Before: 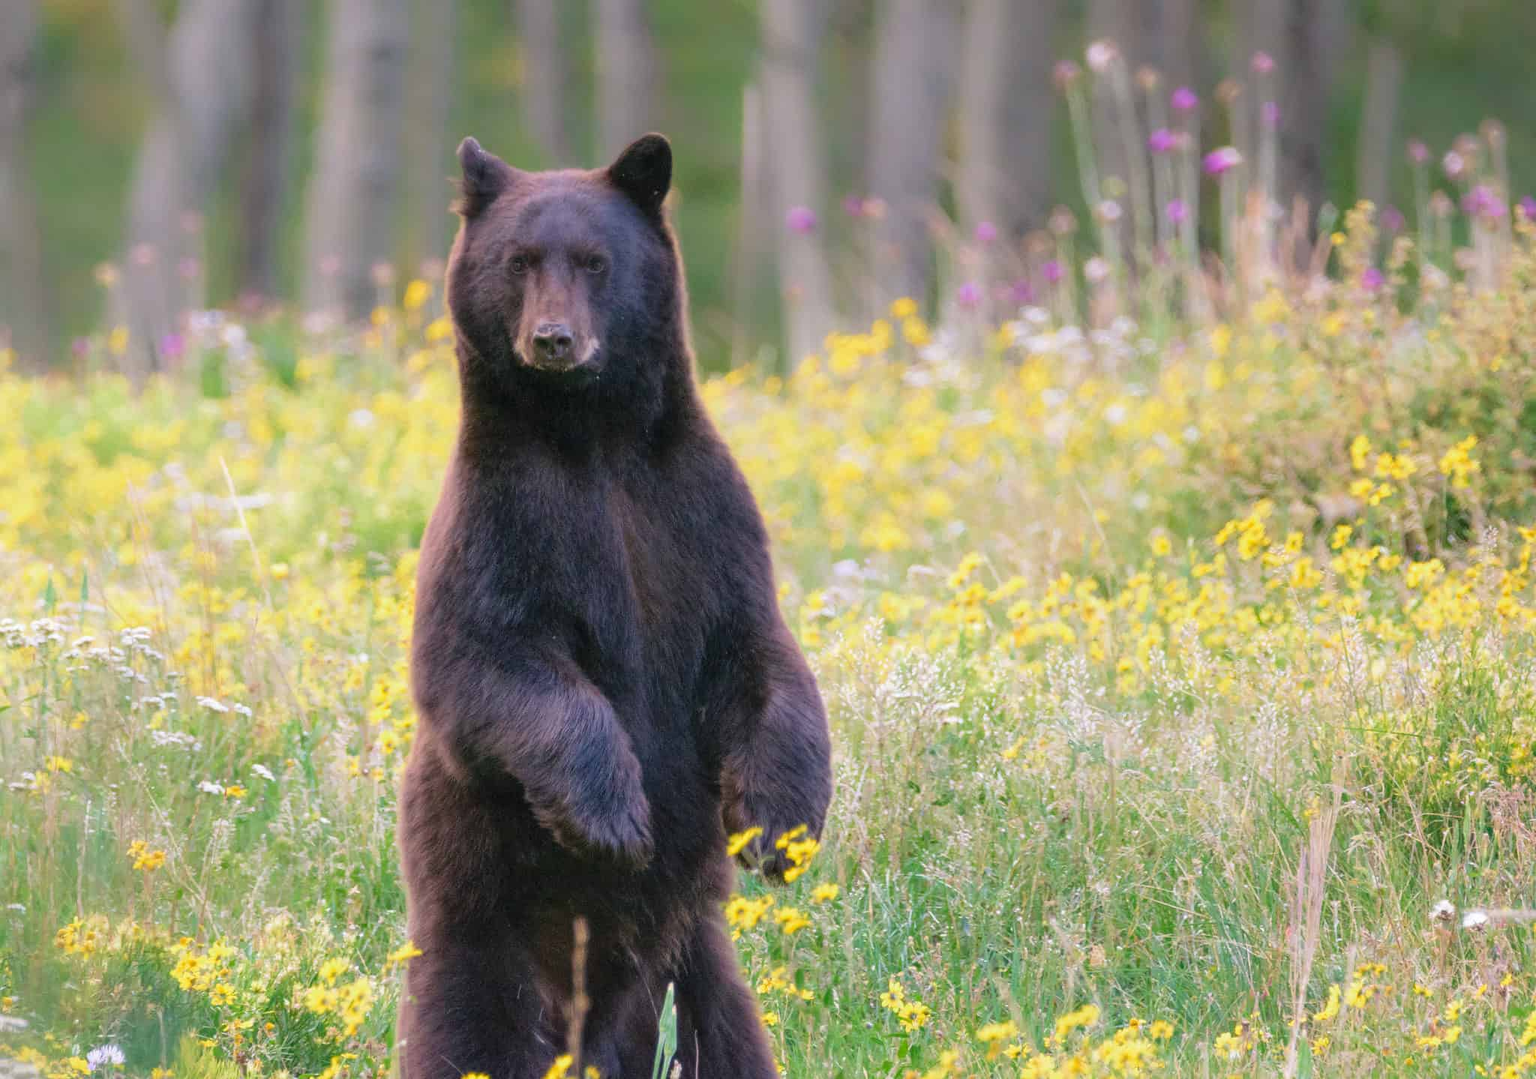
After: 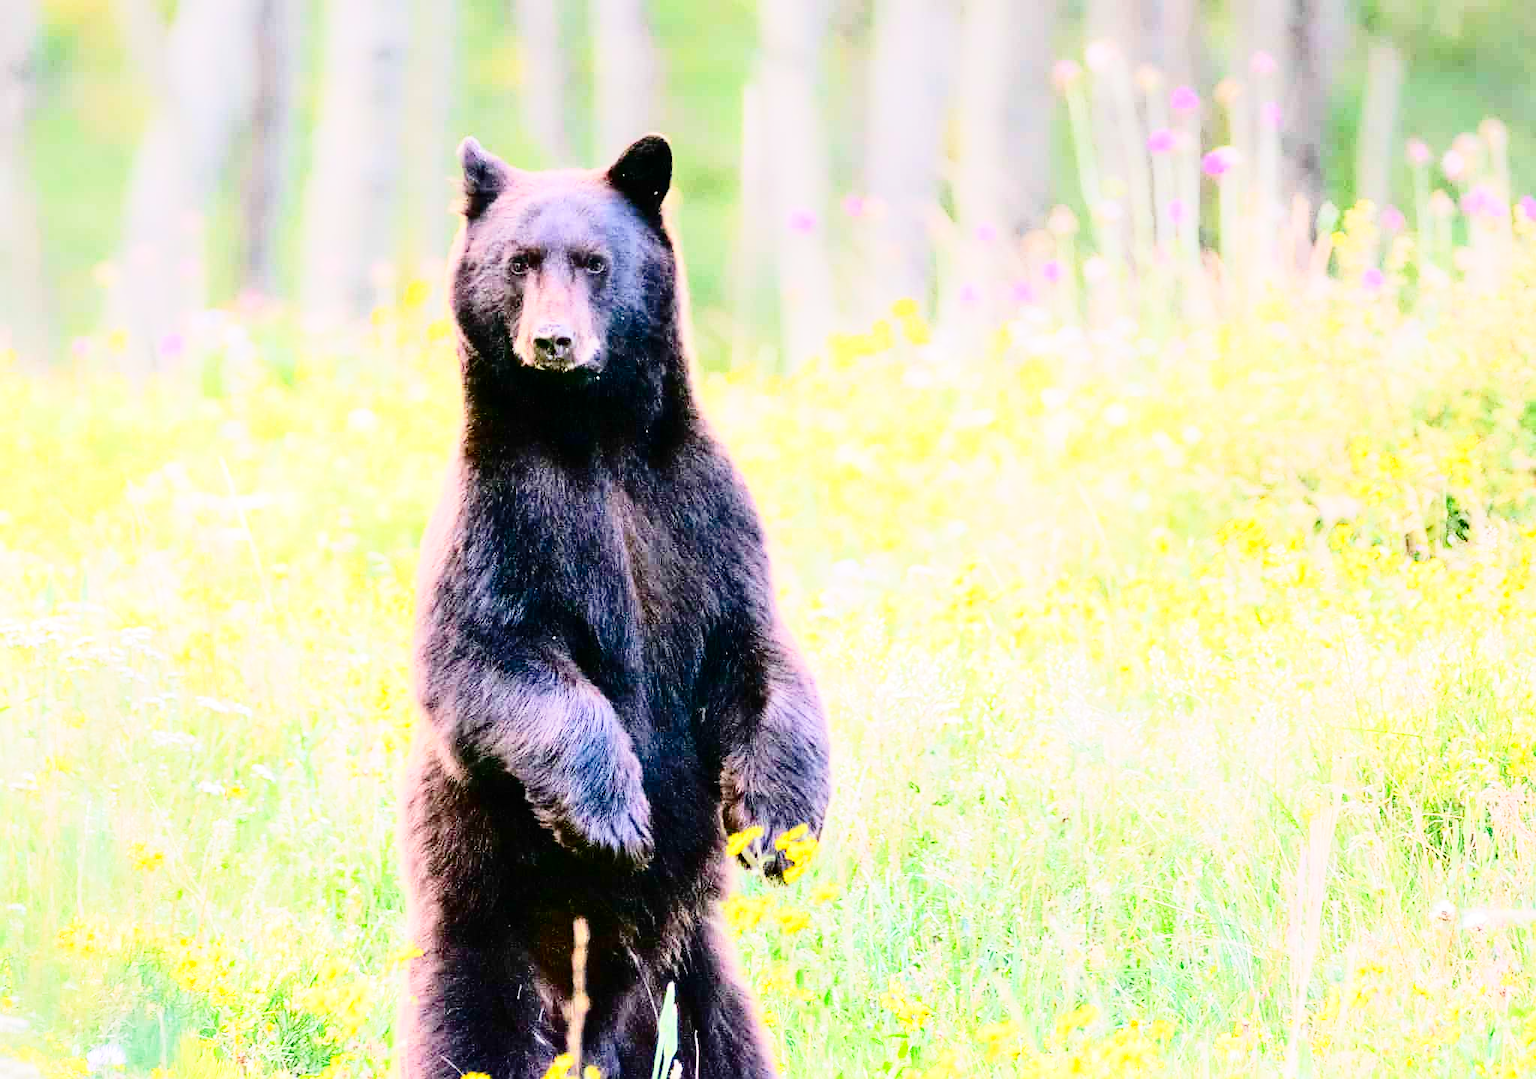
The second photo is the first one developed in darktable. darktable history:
tone equalizer: -7 EV 0.153 EV, -6 EV 0.61 EV, -5 EV 1.15 EV, -4 EV 1.3 EV, -3 EV 1.16 EV, -2 EV 0.6 EV, -1 EV 0.149 EV, edges refinement/feathering 500, mask exposure compensation -1.57 EV, preserve details no
base curve: curves: ch0 [(0, 0) (0.028, 0.03) (0.121, 0.232) (0.46, 0.748) (0.859, 0.968) (1, 1)], preserve colors none
sharpen: on, module defaults
contrast brightness saturation: contrast 0.223, brightness -0.19, saturation 0.236
